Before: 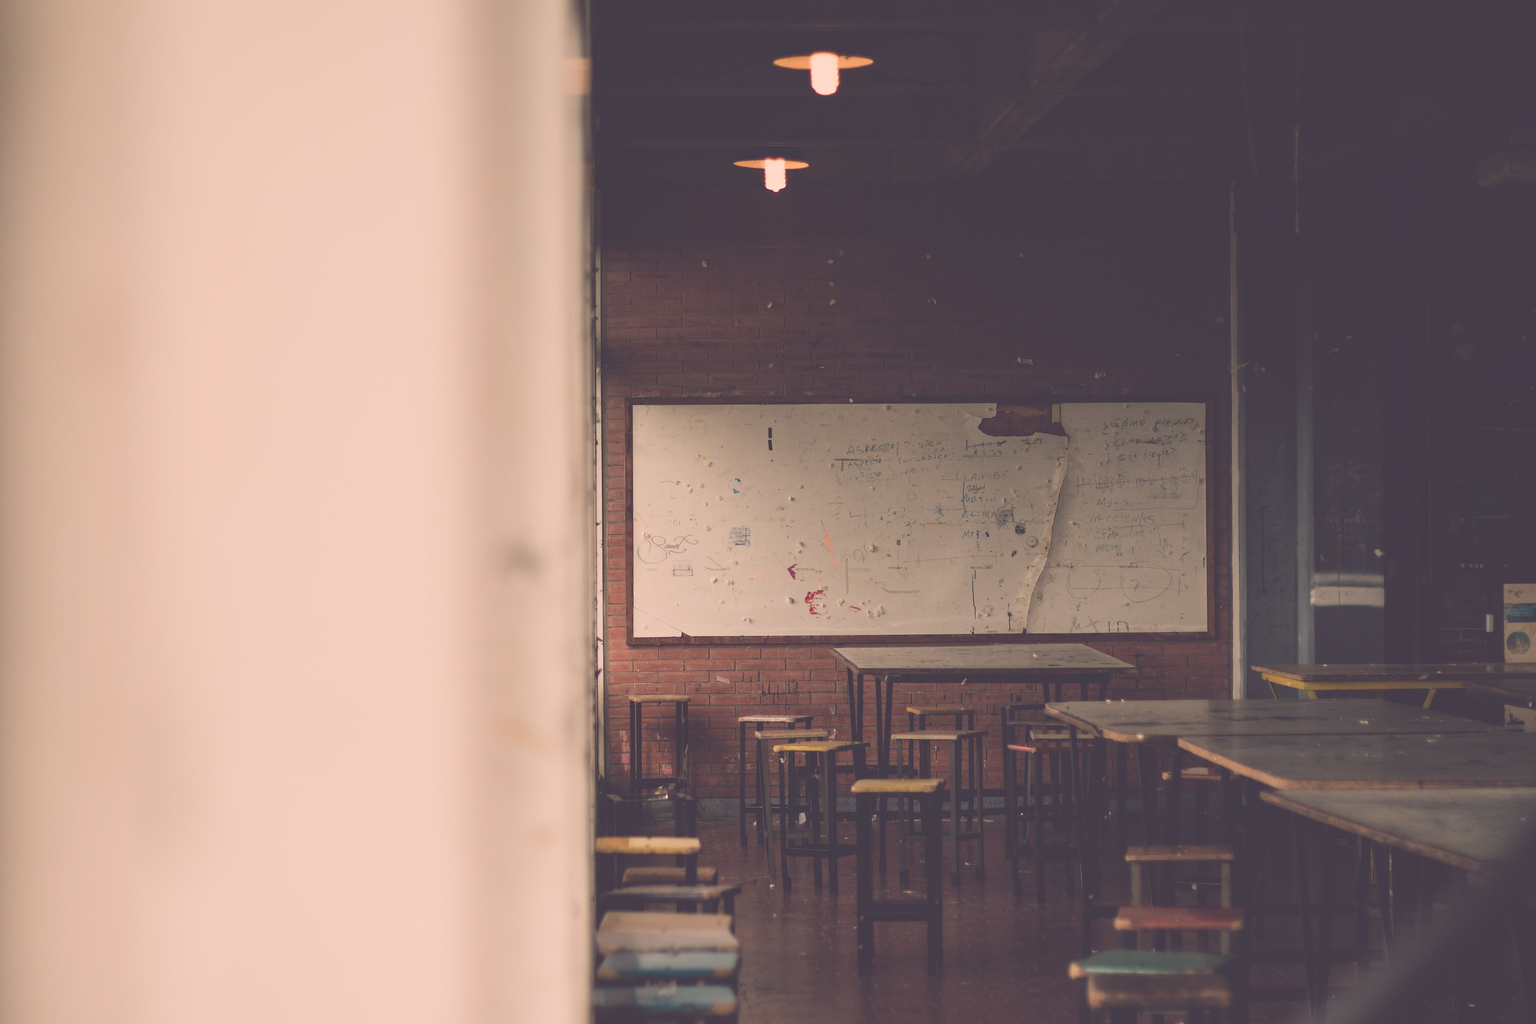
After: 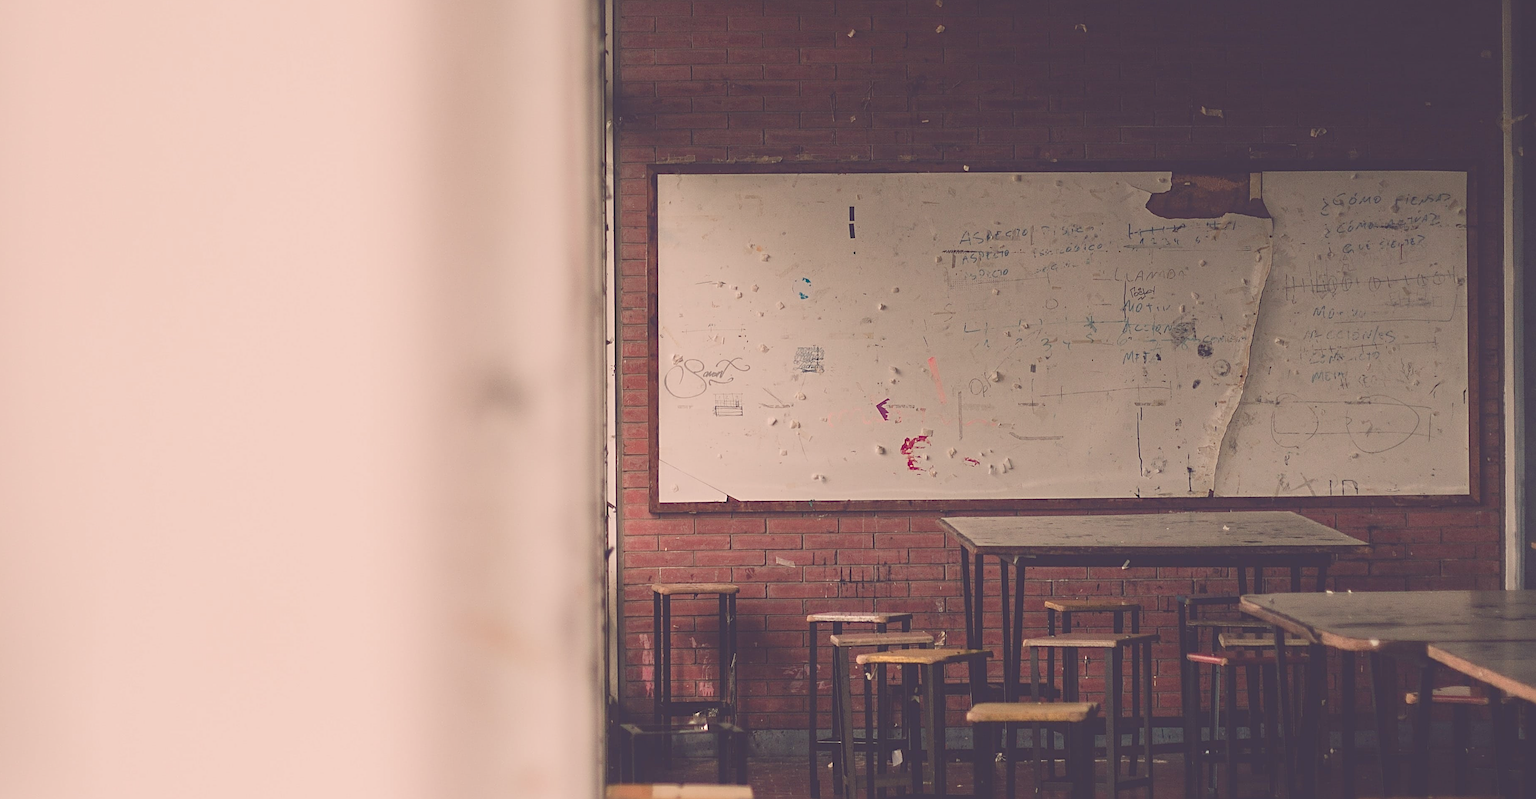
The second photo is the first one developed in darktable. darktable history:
tone equalizer: -8 EV -1.86 EV, -7 EV -1.16 EV, -6 EV -1.59 EV
sharpen: radius 3.959
color balance rgb: linear chroma grading › shadows -2.079%, linear chroma grading › highlights -14.189%, linear chroma grading › global chroma -9.57%, linear chroma grading › mid-tones -9.66%, perceptual saturation grading › global saturation 25.622%, perceptual saturation grading › highlights -28.183%, perceptual saturation grading › shadows 33.34%
crop: left 10.894%, top 27.531%, right 18.286%, bottom 17.198%
color zones: curves: ch1 [(0.263, 0.53) (0.376, 0.287) (0.487, 0.512) (0.748, 0.547) (1, 0.513)]; ch2 [(0.262, 0.45) (0.751, 0.477)]
